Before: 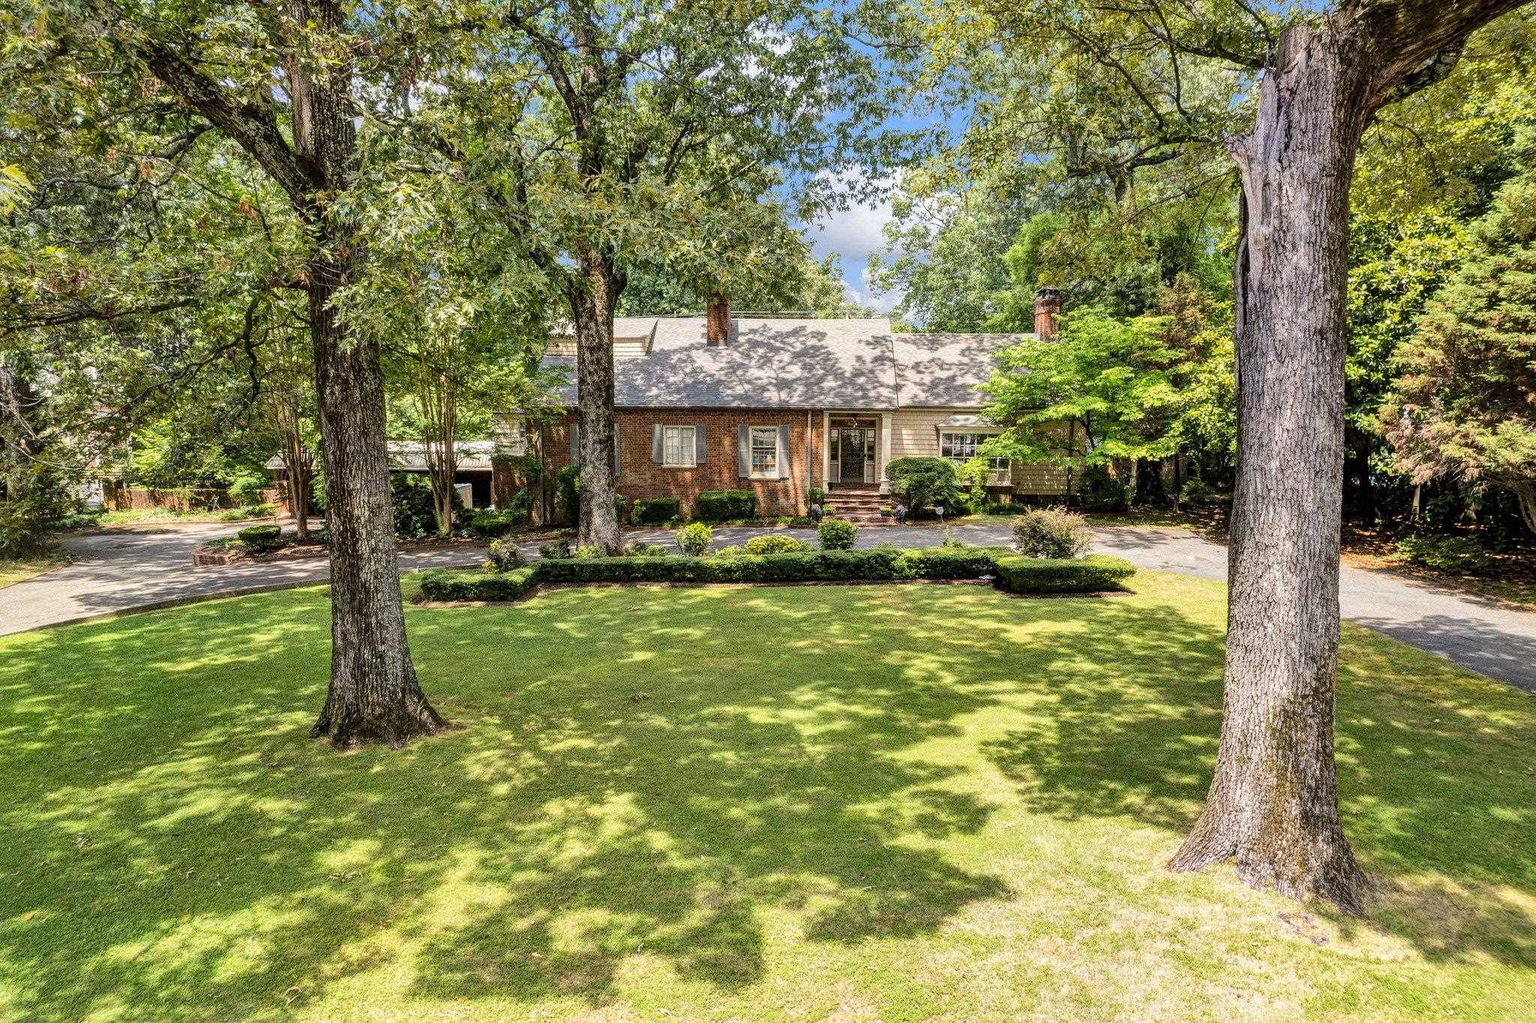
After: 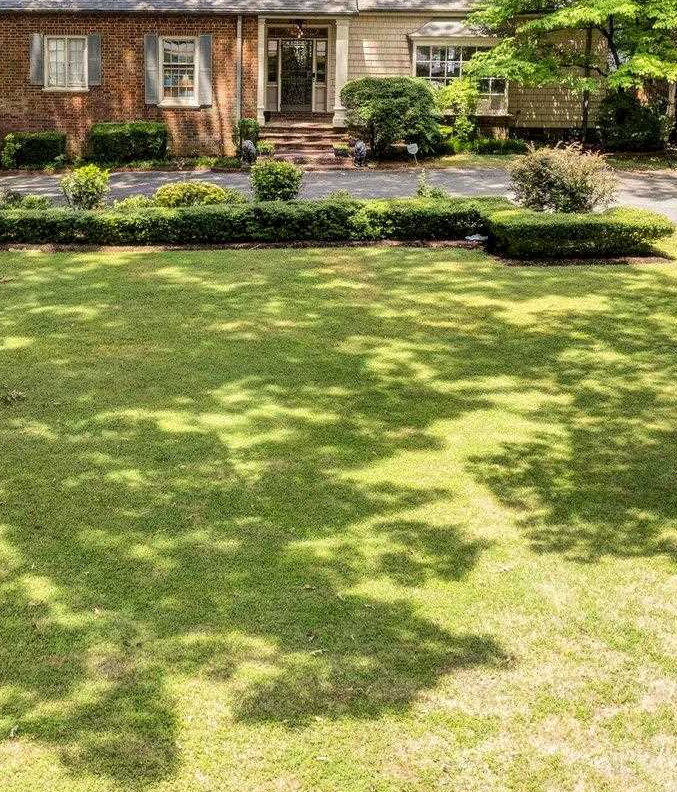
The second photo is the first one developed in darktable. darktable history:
crop: left 41.047%, top 39.033%, right 25.873%, bottom 2.832%
